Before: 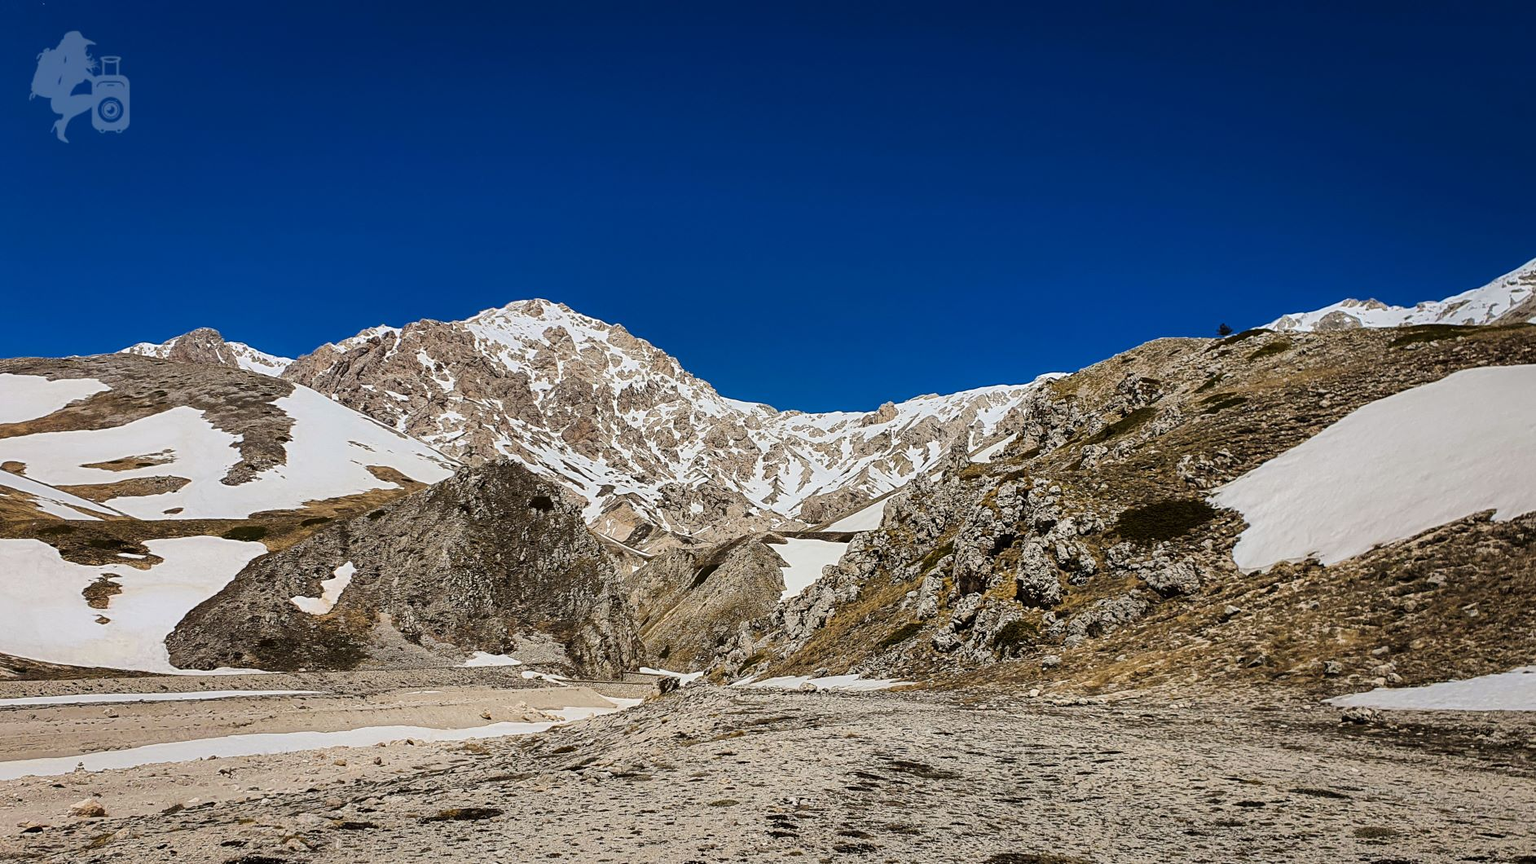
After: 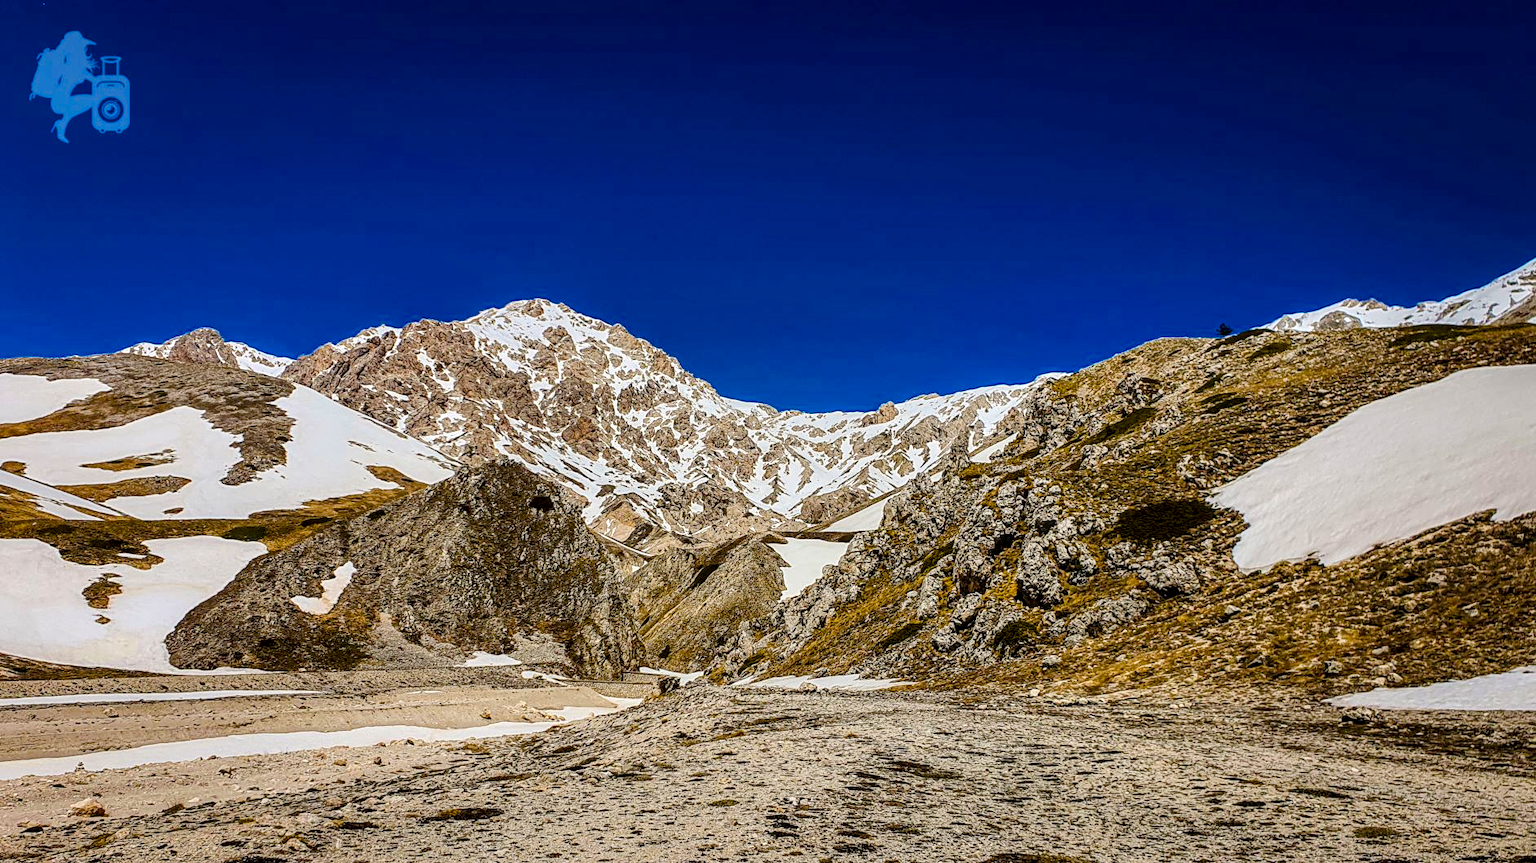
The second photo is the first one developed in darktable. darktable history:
color balance rgb: linear chroma grading › global chroma 22.985%, perceptual saturation grading › global saturation 34.838%, perceptual saturation grading › highlights -29.964%, perceptual saturation grading › shadows 35.926%
local contrast: highlights 62%, detail 143%, midtone range 0.431
contrast brightness saturation: contrast 0.082, saturation 0.015
